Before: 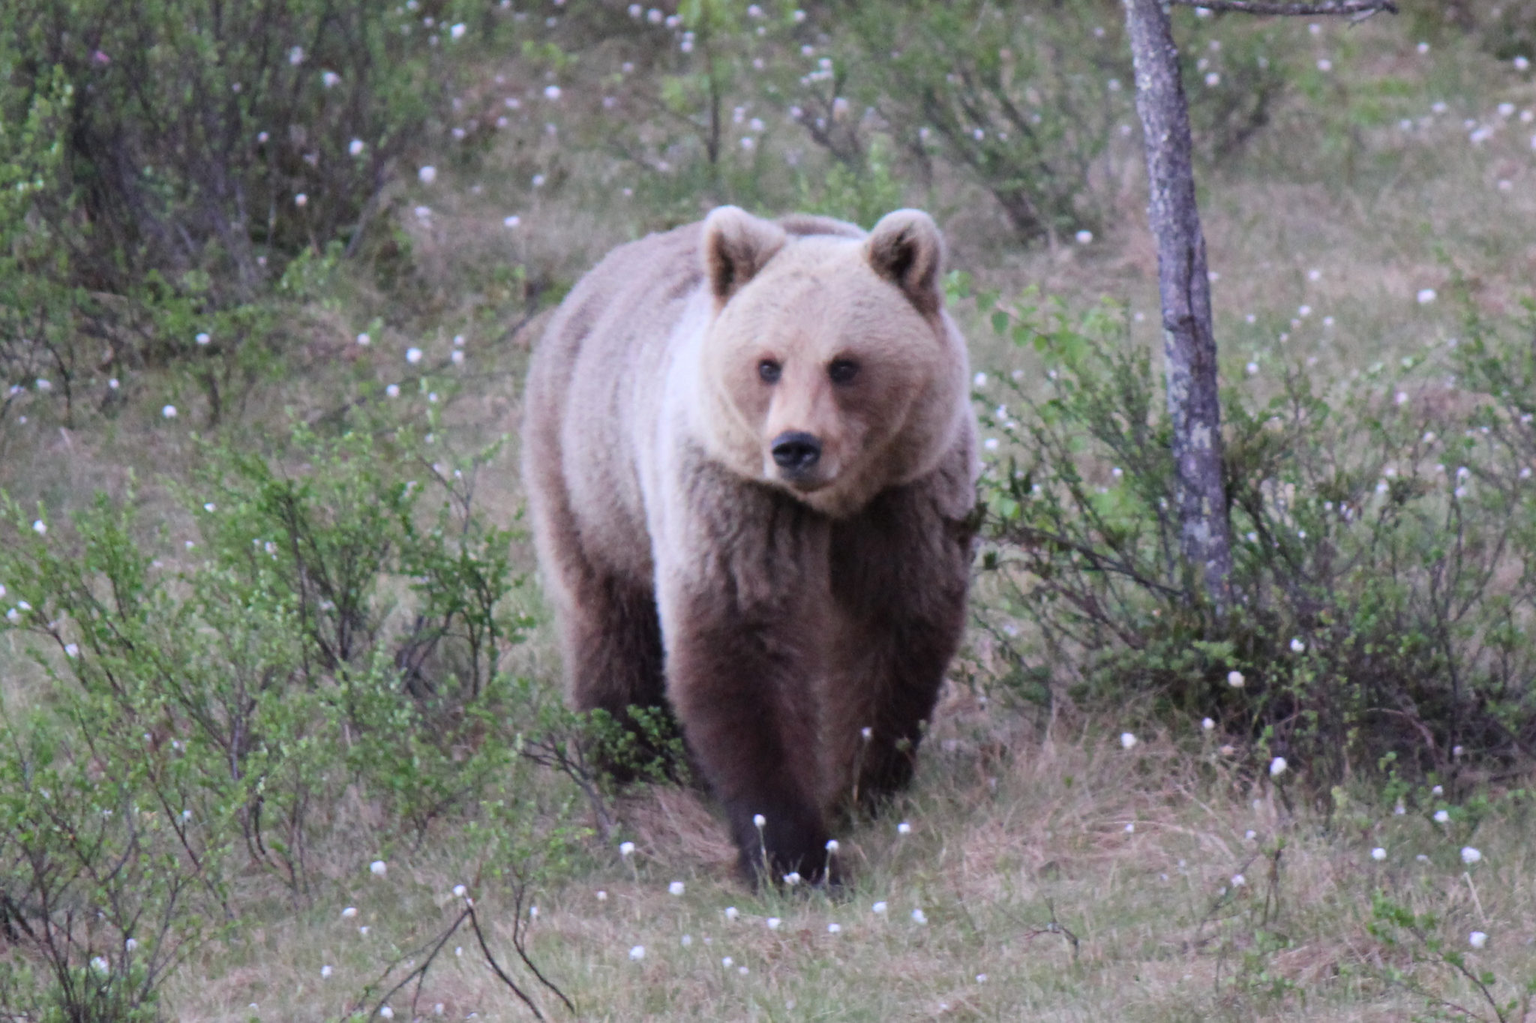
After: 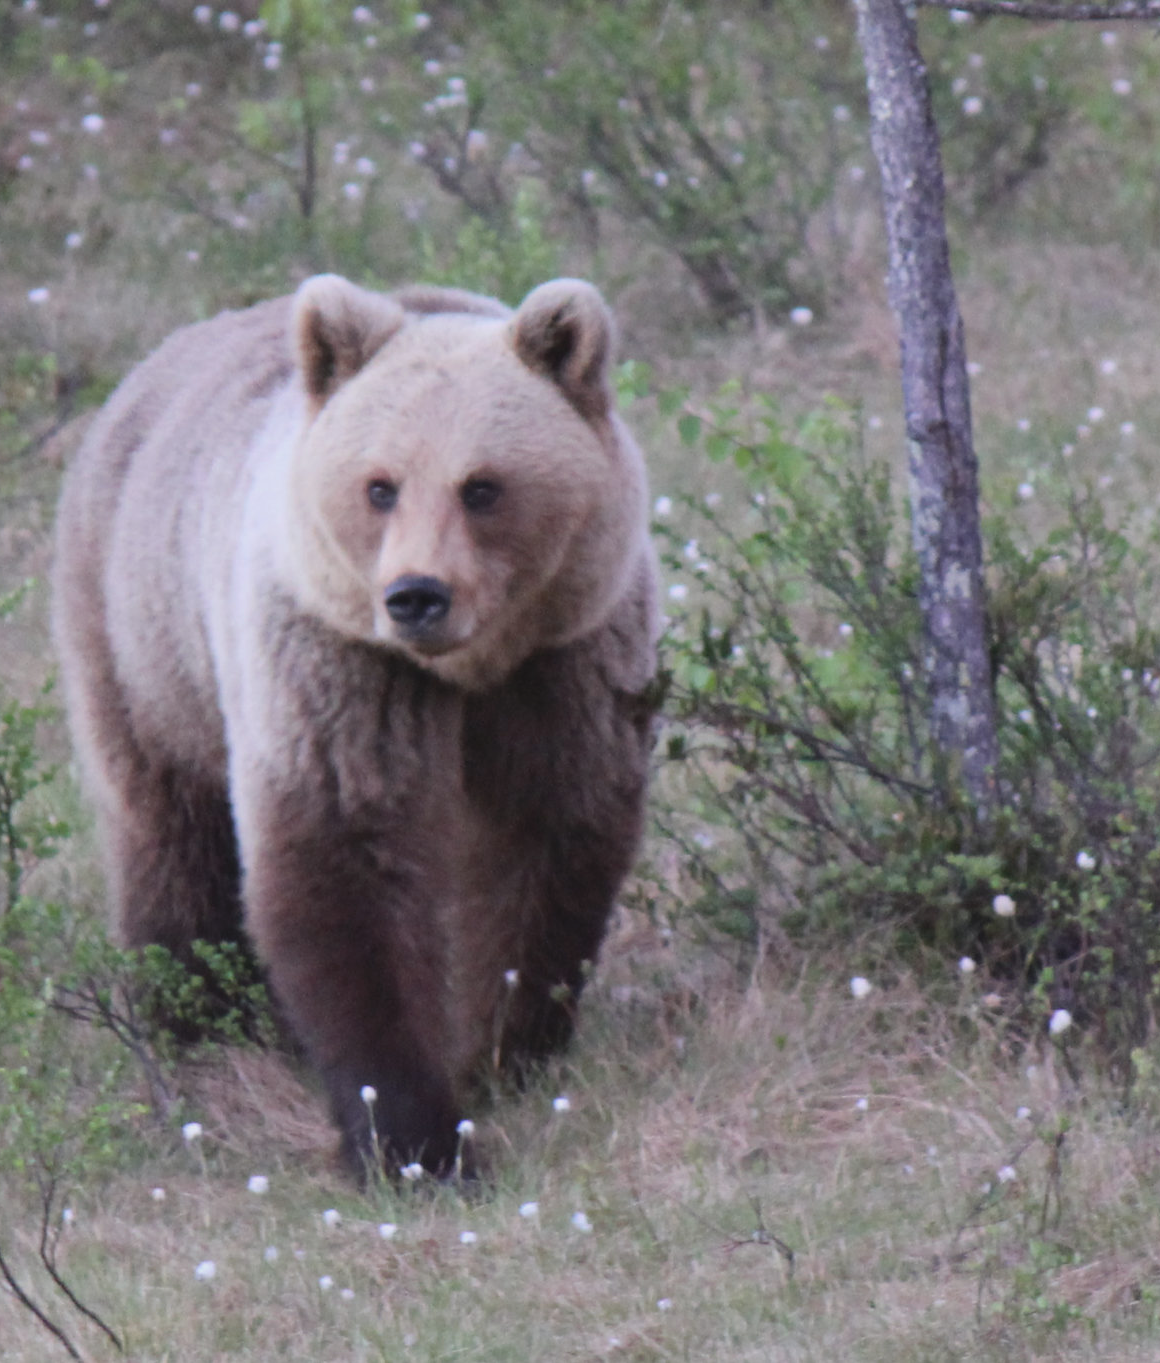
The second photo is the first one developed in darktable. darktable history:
crop: left 31.458%, top 0%, right 11.876%
contrast brightness saturation: contrast -0.1, saturation -0.1
